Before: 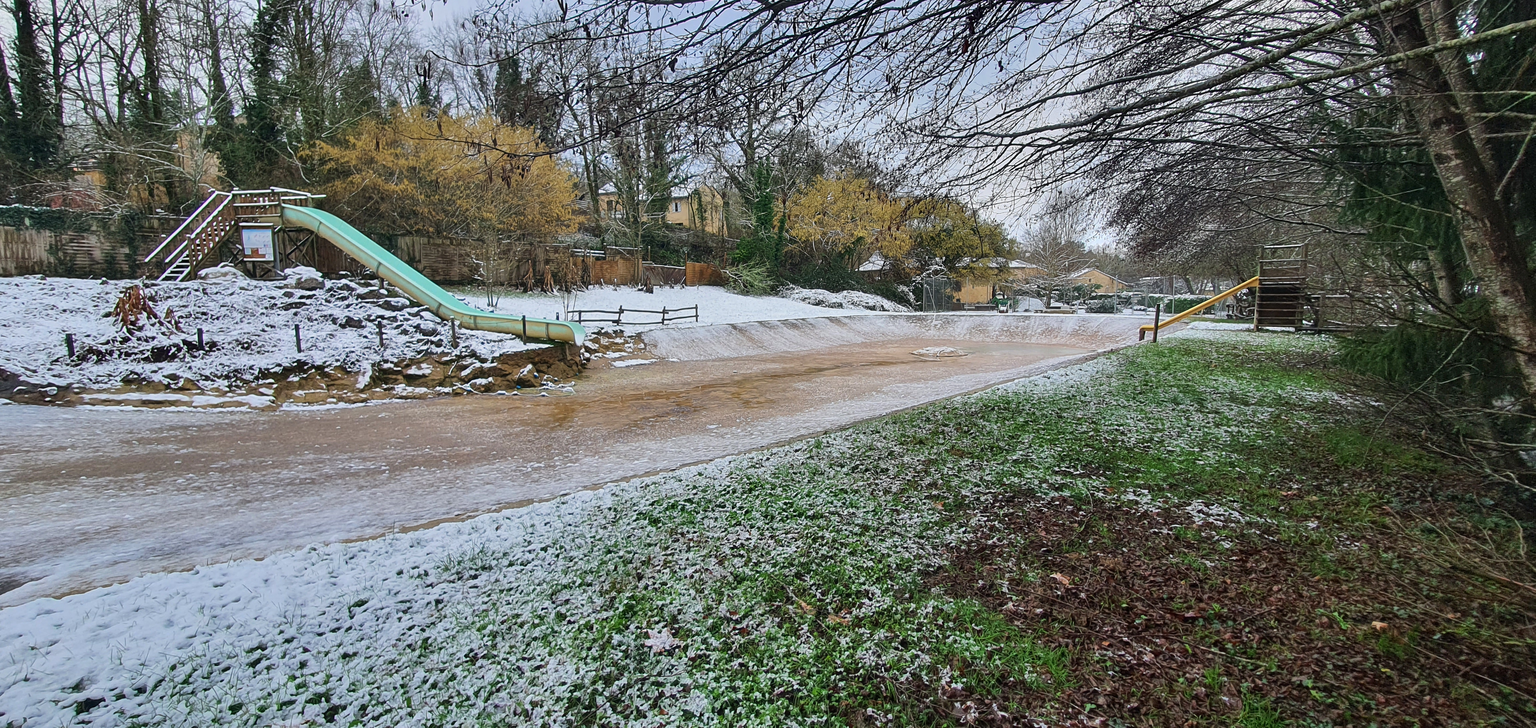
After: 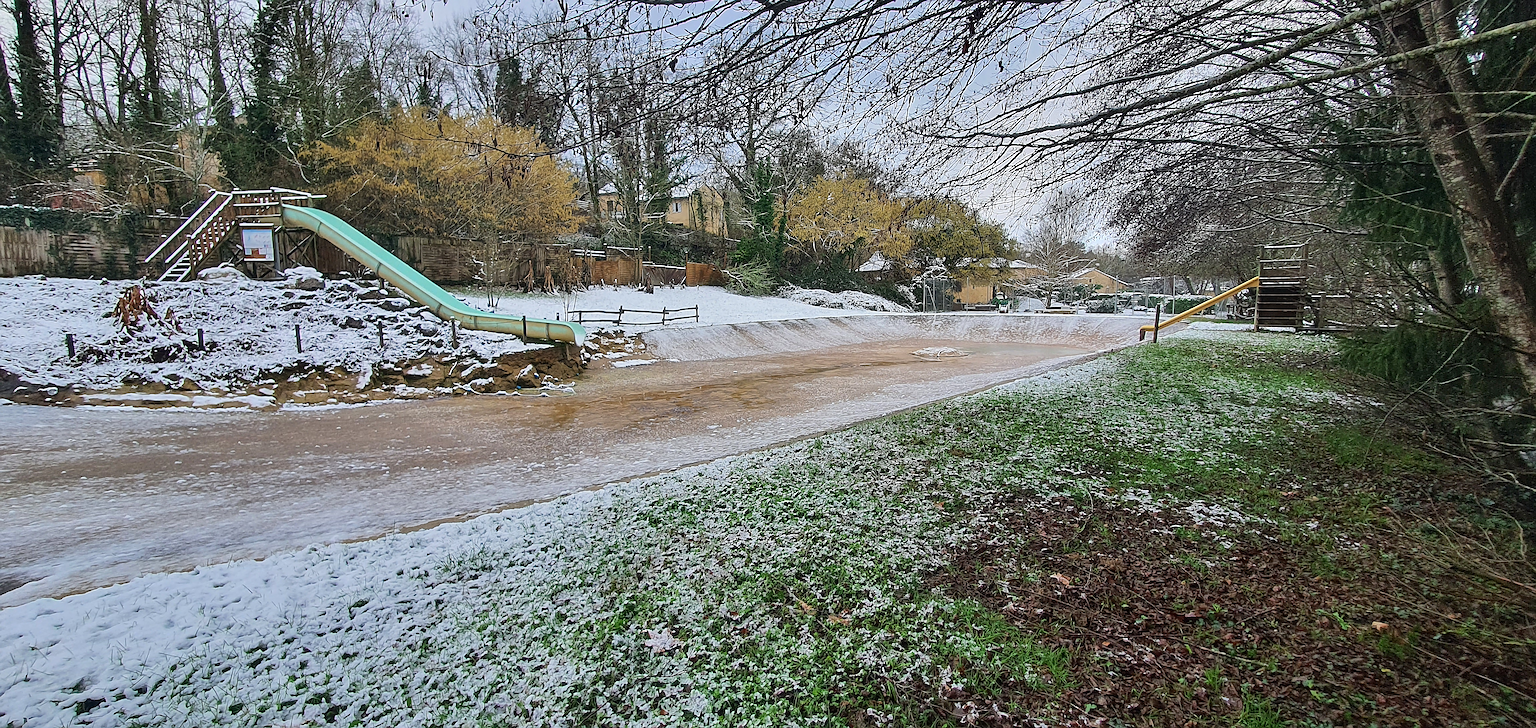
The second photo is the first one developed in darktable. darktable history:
sharpen: radius 1.35, amount 1.268, threshold 0.759
